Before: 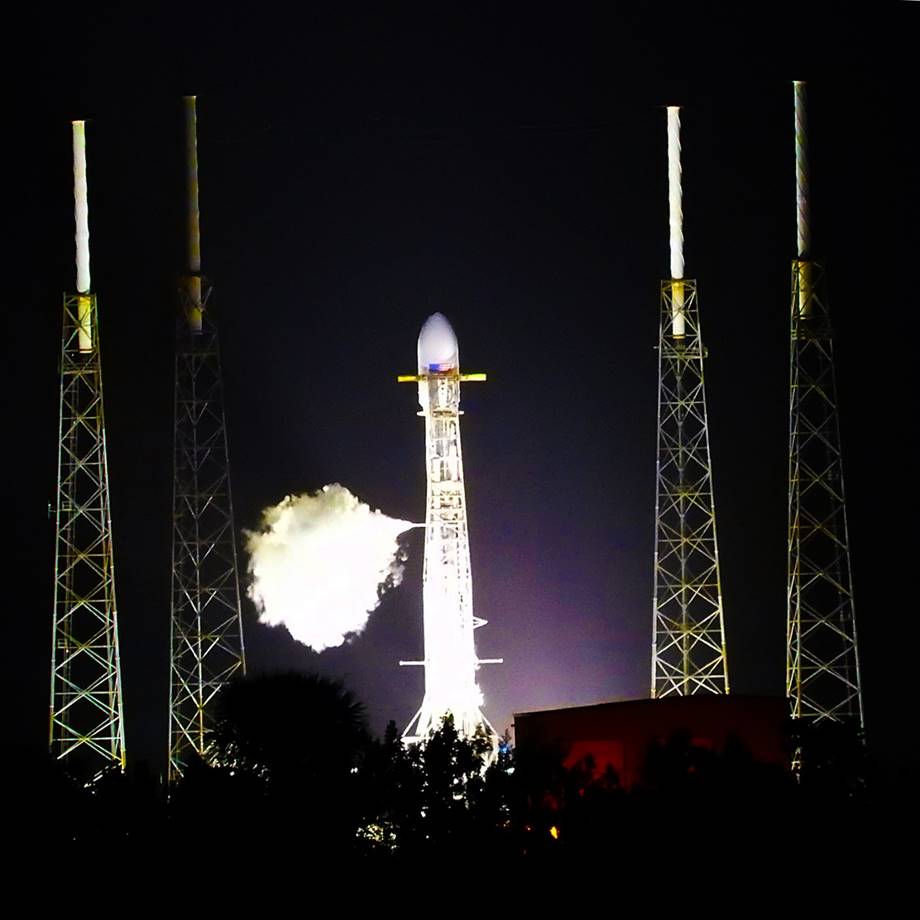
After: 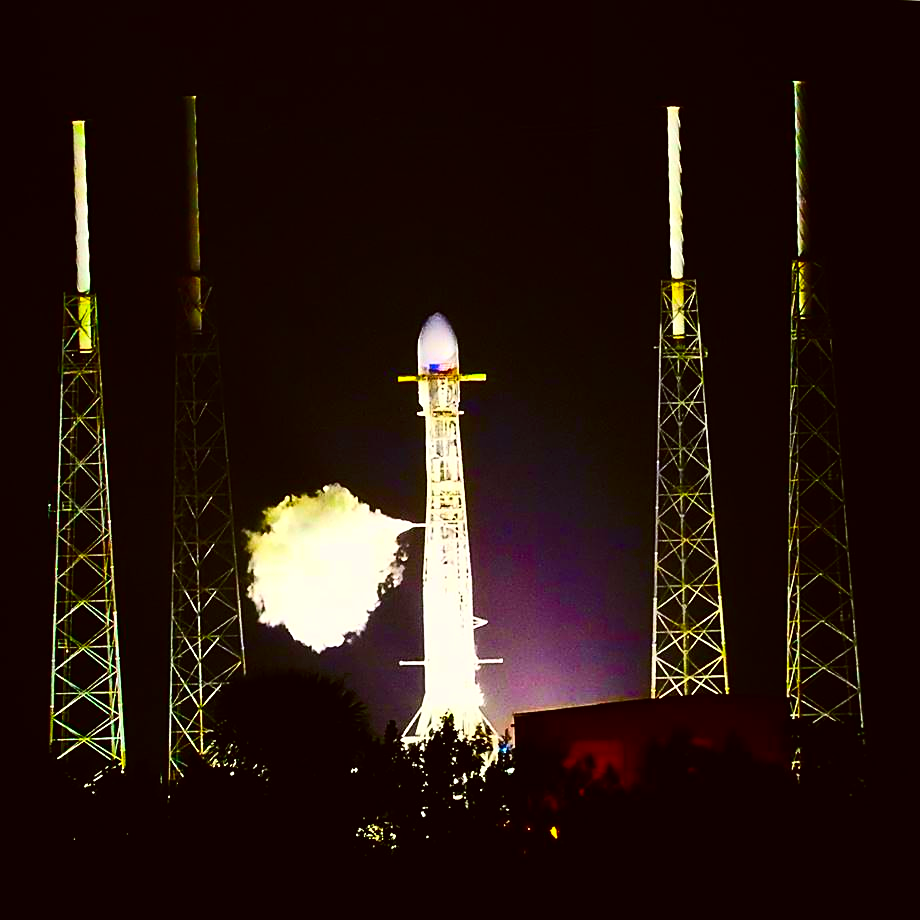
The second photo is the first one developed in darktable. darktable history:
color correction: highlights a* -1.43, highlights b* 10.12, shadows a* 0.395, shadows b* 19.35
contrast brightness saturation: contrast 0.26, brightness 0.02, saturation 0.87
sharpen: on, module defaults
